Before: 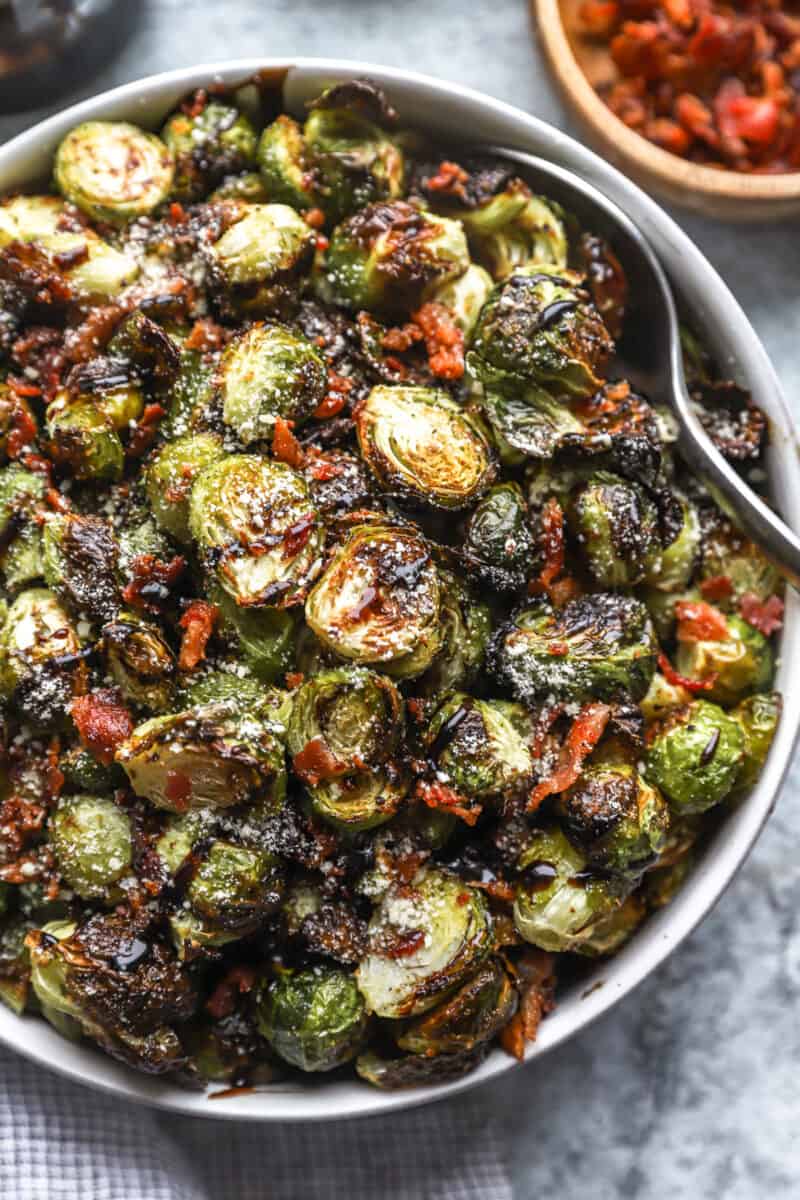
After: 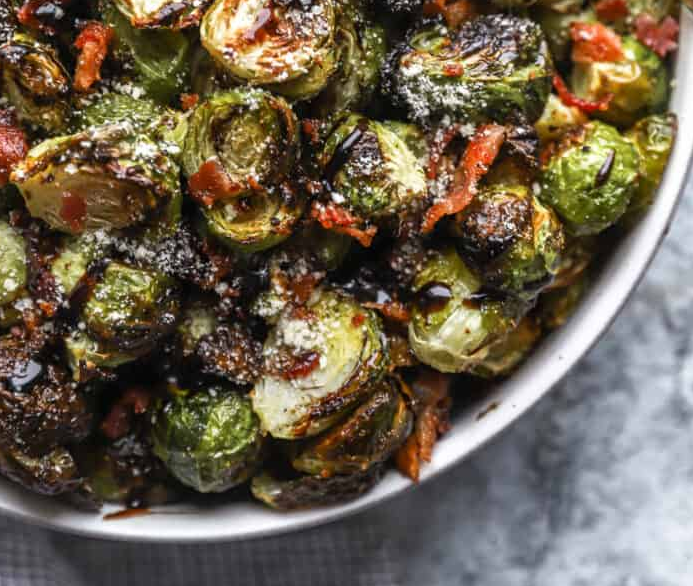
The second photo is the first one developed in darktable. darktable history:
crop and rotate: left 13.312%, top 48.303%, bottom 2.81%
